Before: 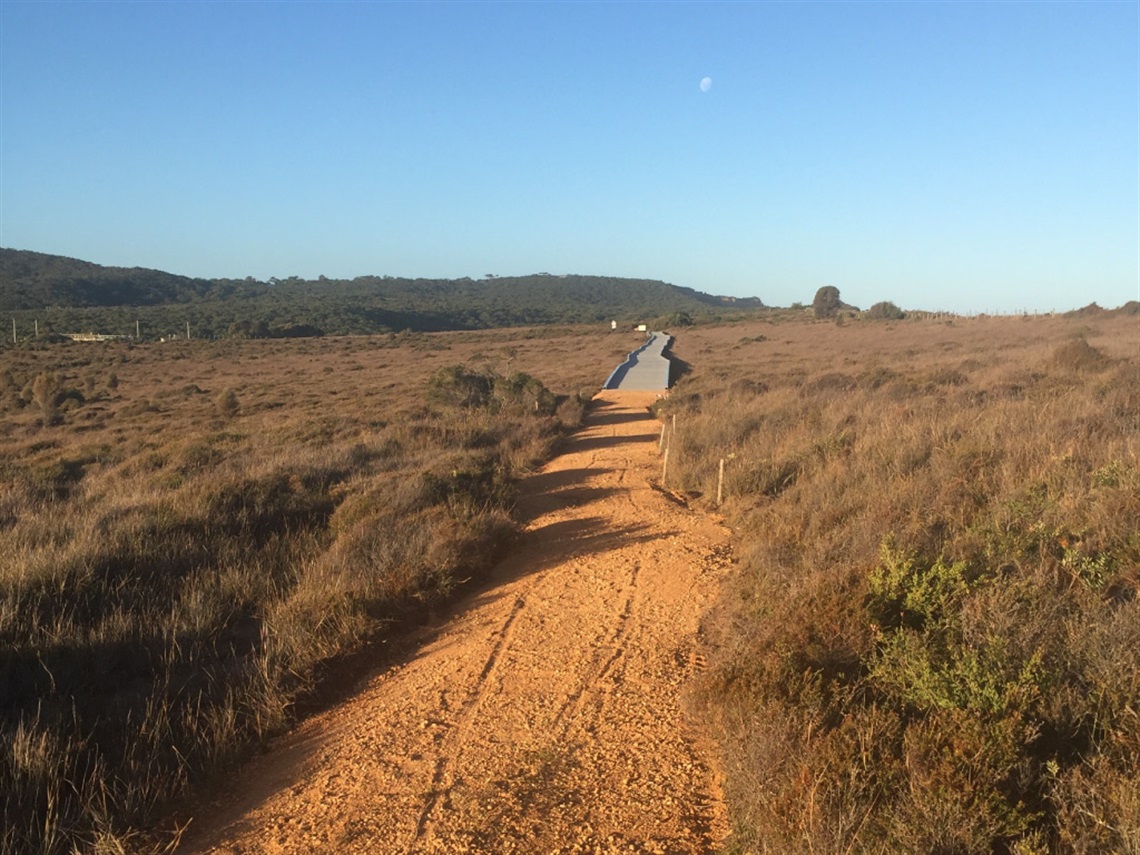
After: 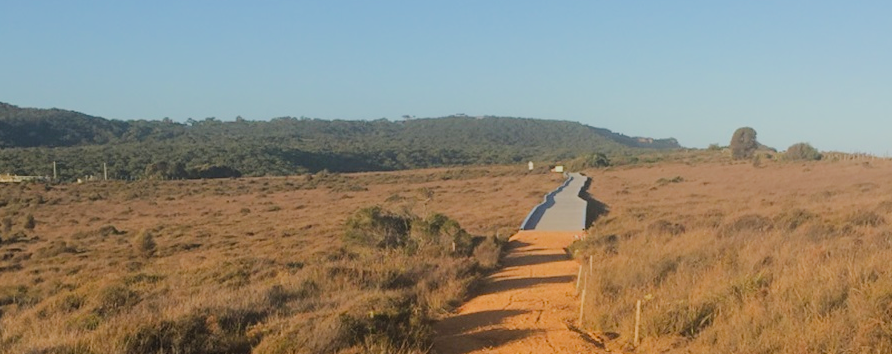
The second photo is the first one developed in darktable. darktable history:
color balance rgb: shadows lift › chroma 0.944%, shadows lift › hue 115.51°, perceptual saturation grading › global saturation 14.575%, perceptual brilliance grading › mid-tones 9.576%, perceptual brilliance grading › shadows 14.173%, contrast -10.051%
filmic rgb: black relative exposure -7.65 EV, white relative exposure 4.56 EV, hardness 3.61, contrast 1.062
crop: left 7.303%, top 18.668%, right 14.381%, bottom 39.838%
